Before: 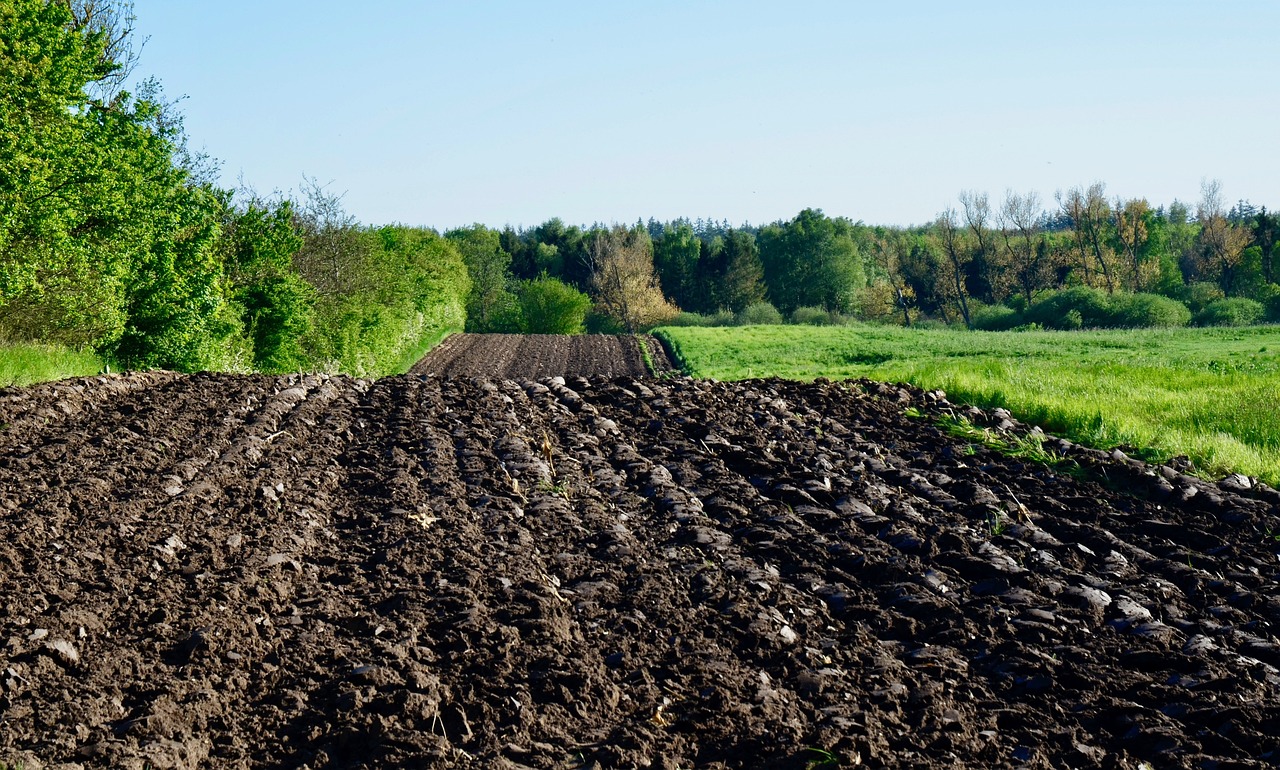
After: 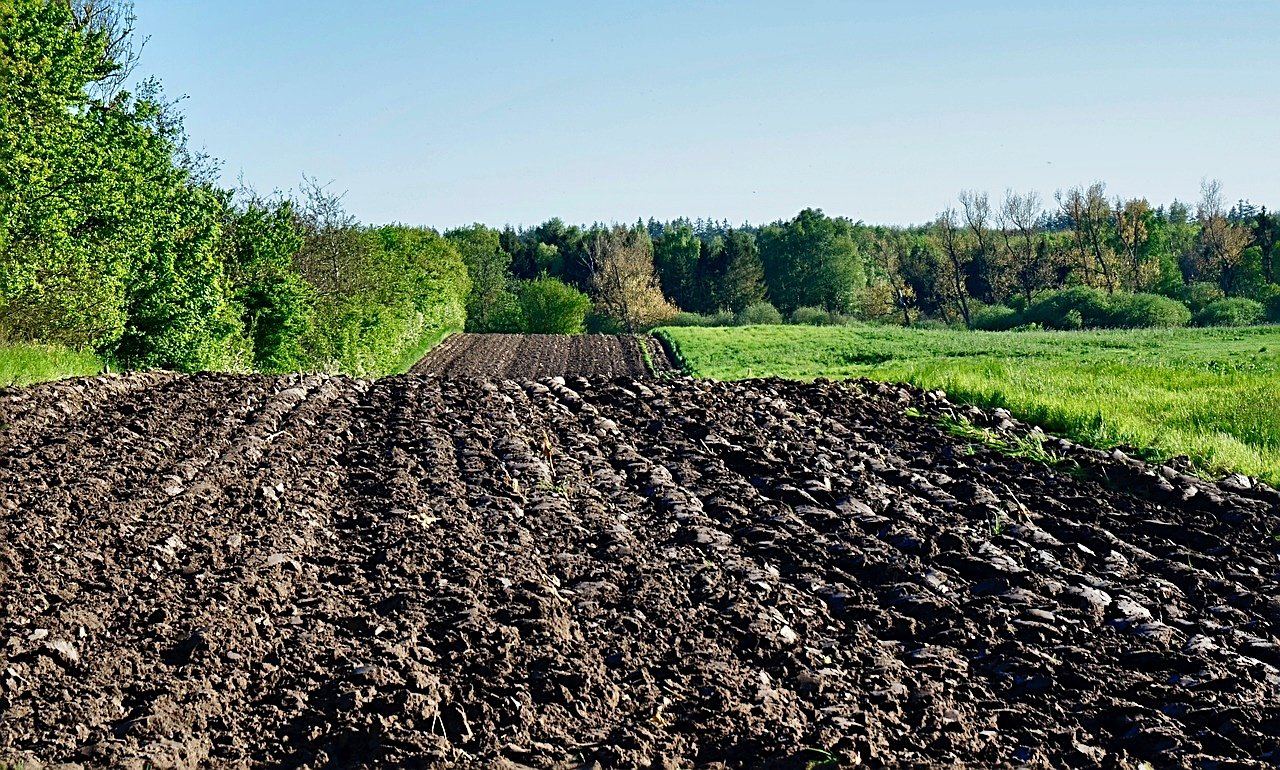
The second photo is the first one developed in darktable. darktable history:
shadows and highlights: soften with gaussian
sharpen: radius 2.535, amount 0.616
